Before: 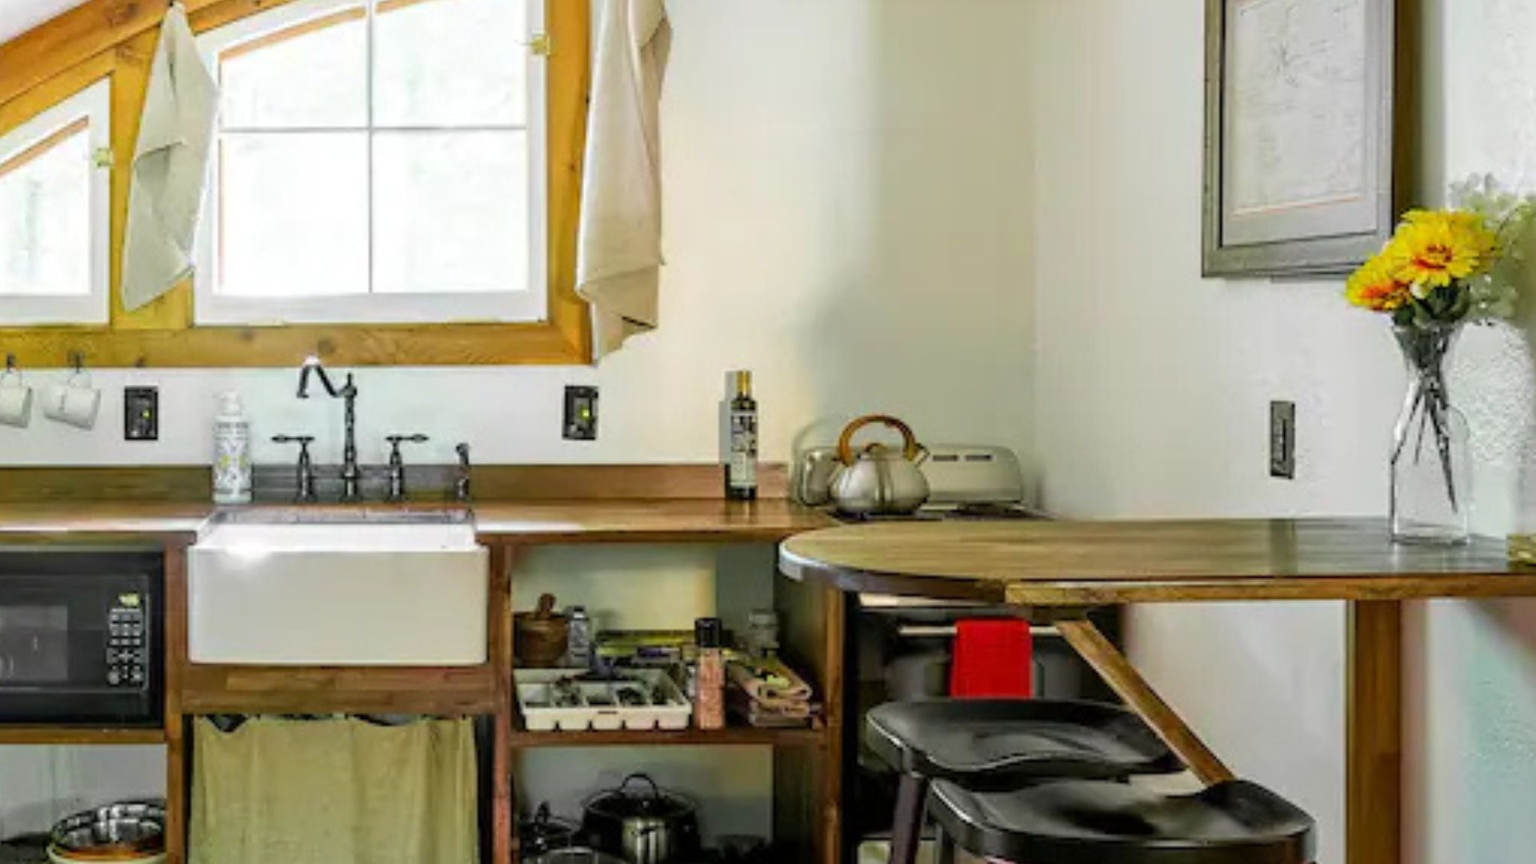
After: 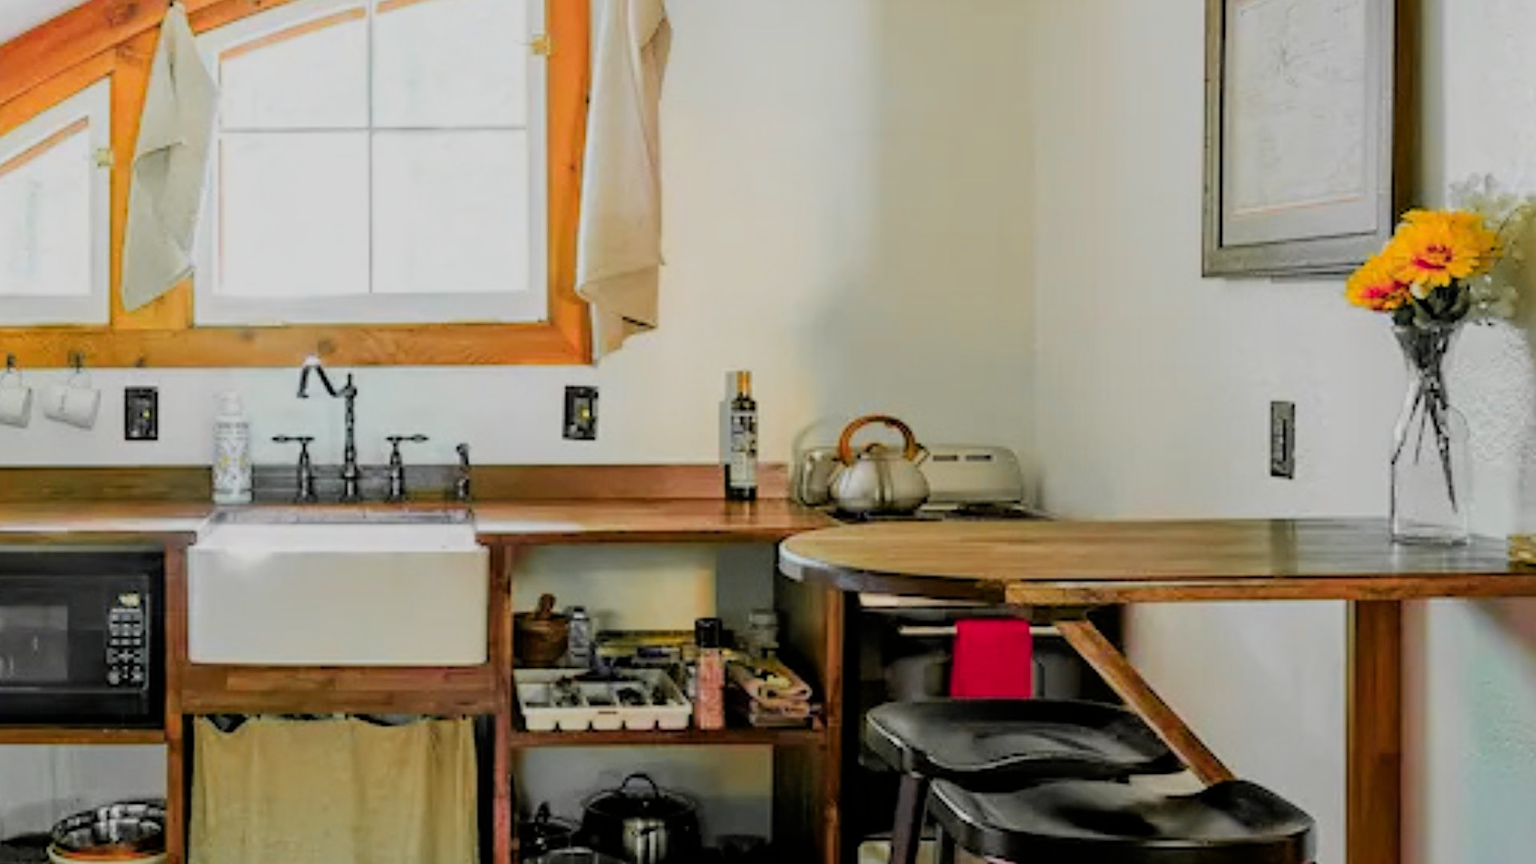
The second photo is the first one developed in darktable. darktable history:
color zones: curves: ch1 [(0.263, 0.53) (0.376, 0.287) (0.487, 0.512) (0.748, 0.547) (1, 0.513)]; ch2 [(0.262, 0.45) (0.751, 0.477)], mix 31.98%
filmic rgb: black relative exposure -7.65 EV, white relative exposure 4.56 EV, hardness 3.61
